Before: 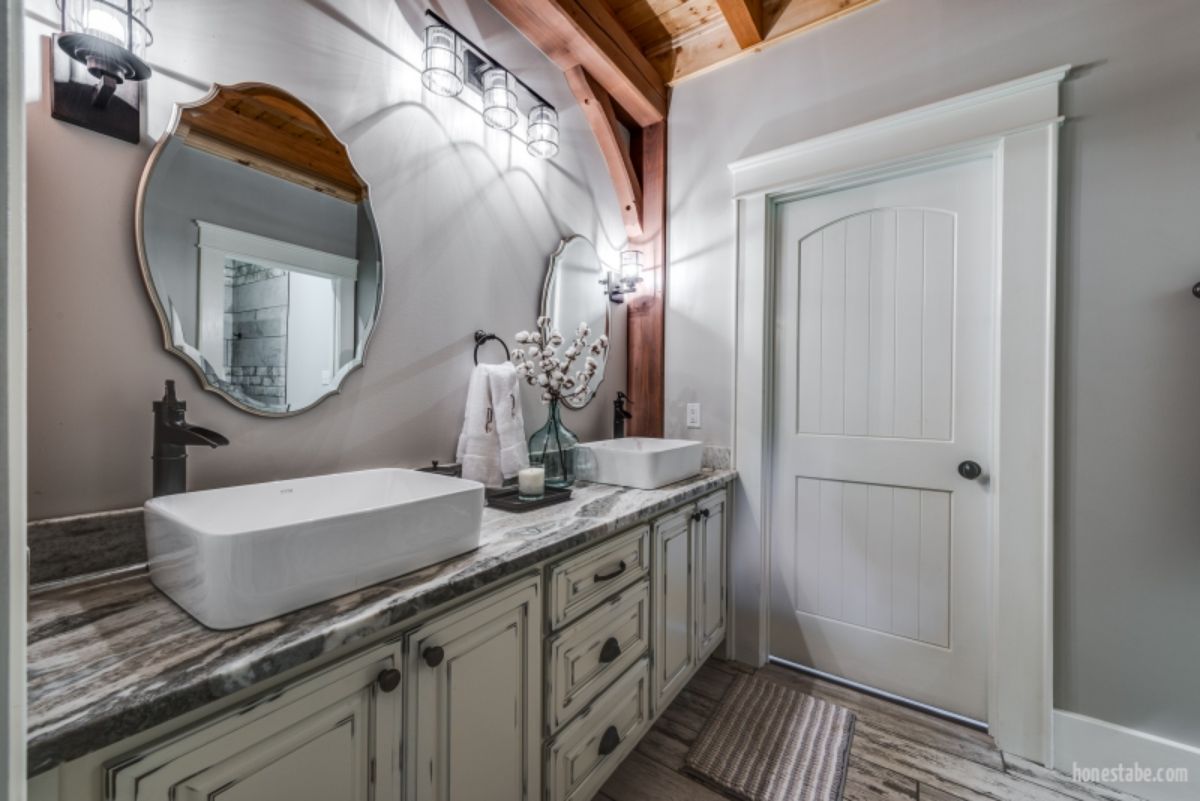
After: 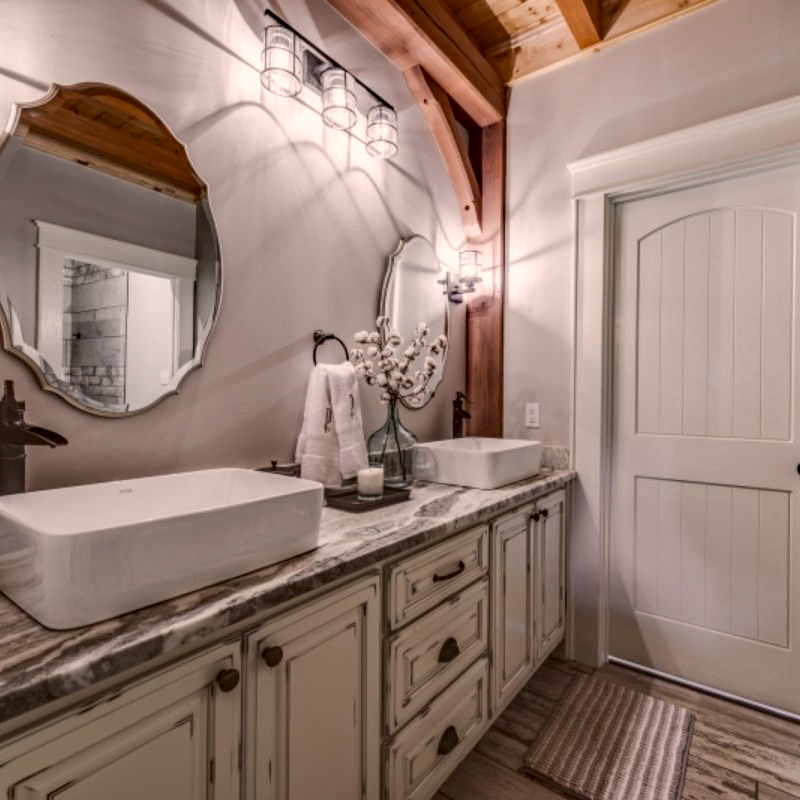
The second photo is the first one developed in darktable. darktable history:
crop and rotate: left 13.423%, right 19.887%
haze removal: compatibility mode true, adaptive false
color correction: highlights a* 10.26, highlights b* 9.69, shadows a* 8.14, shadows b* 8.61, saturation 0.817
